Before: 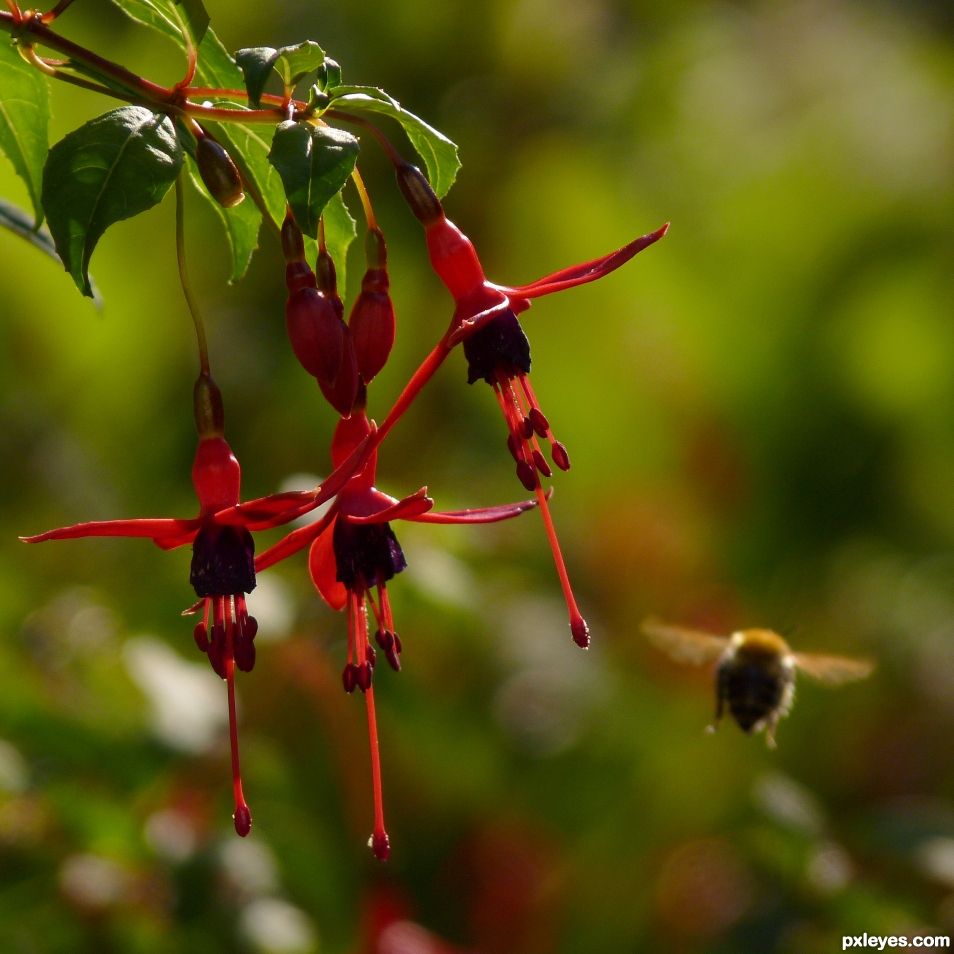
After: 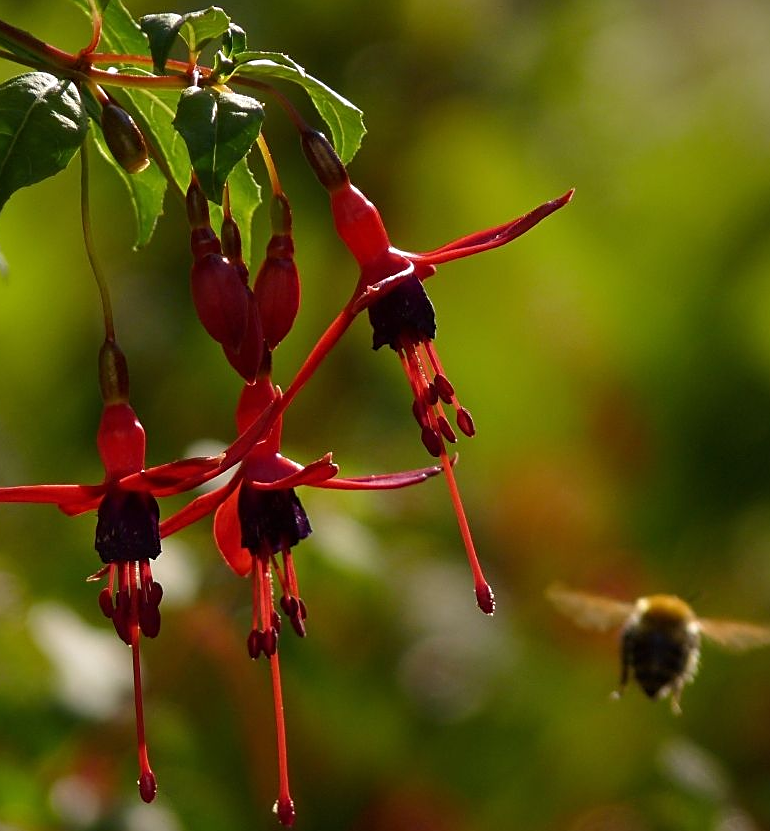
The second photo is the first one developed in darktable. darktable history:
crop: left 10.018%, top 3.651%, right 9.211%, bottom 9.241%
sharpen: on, module defaults
